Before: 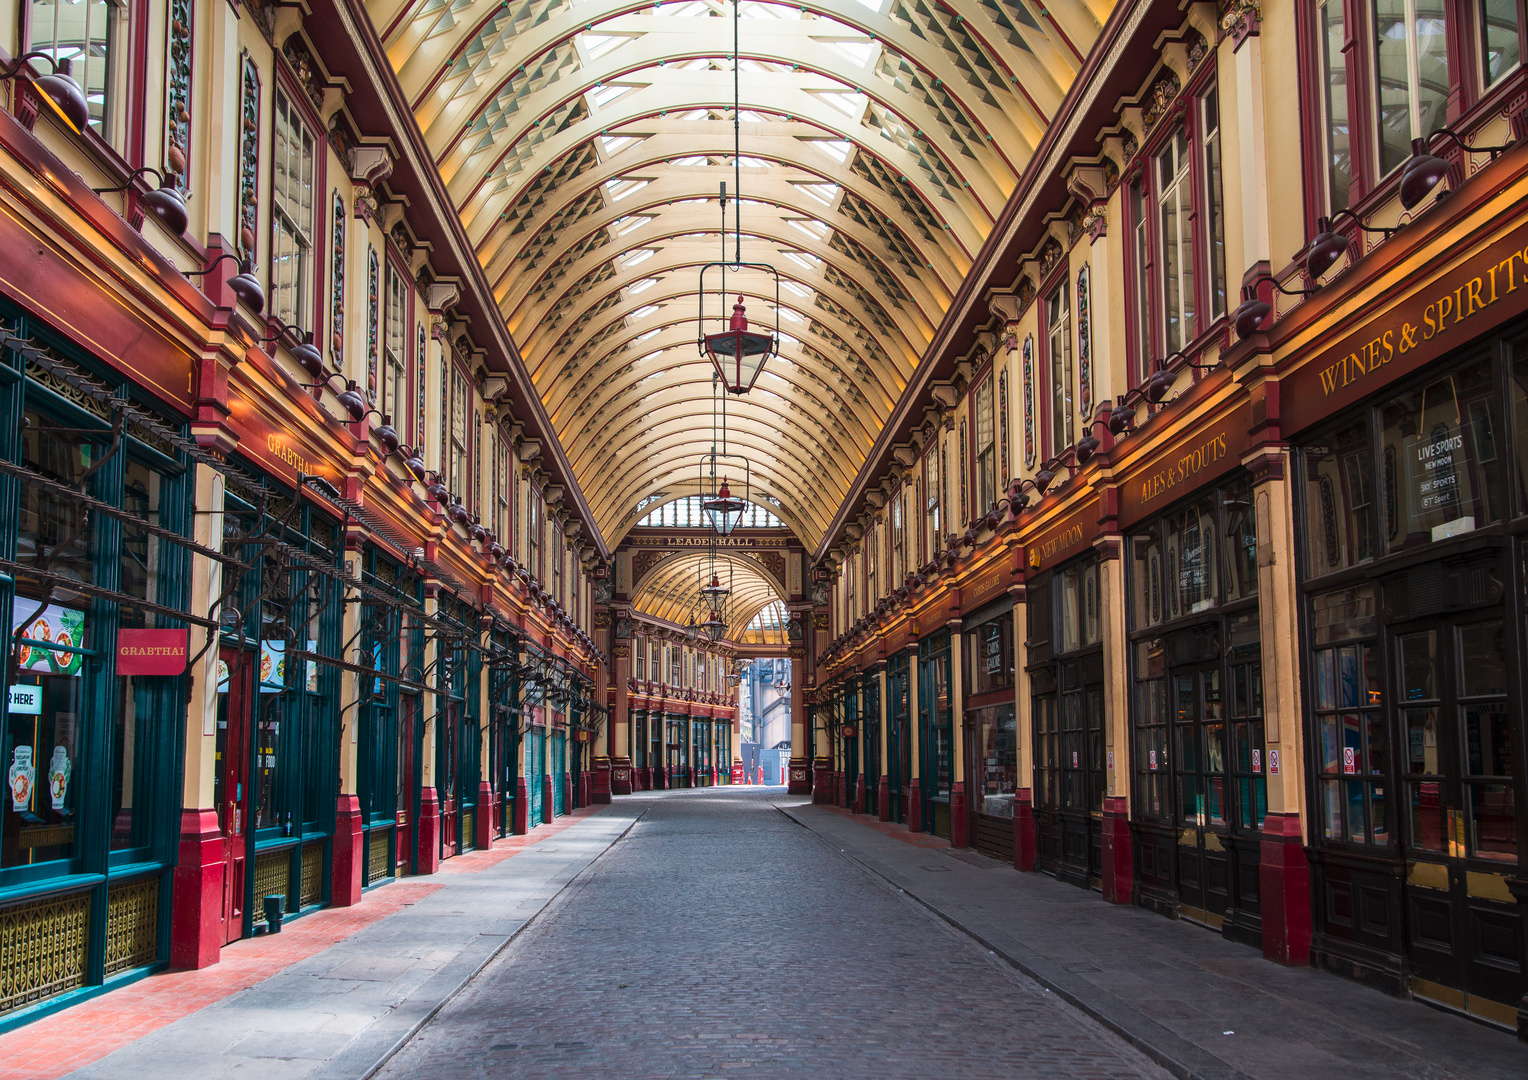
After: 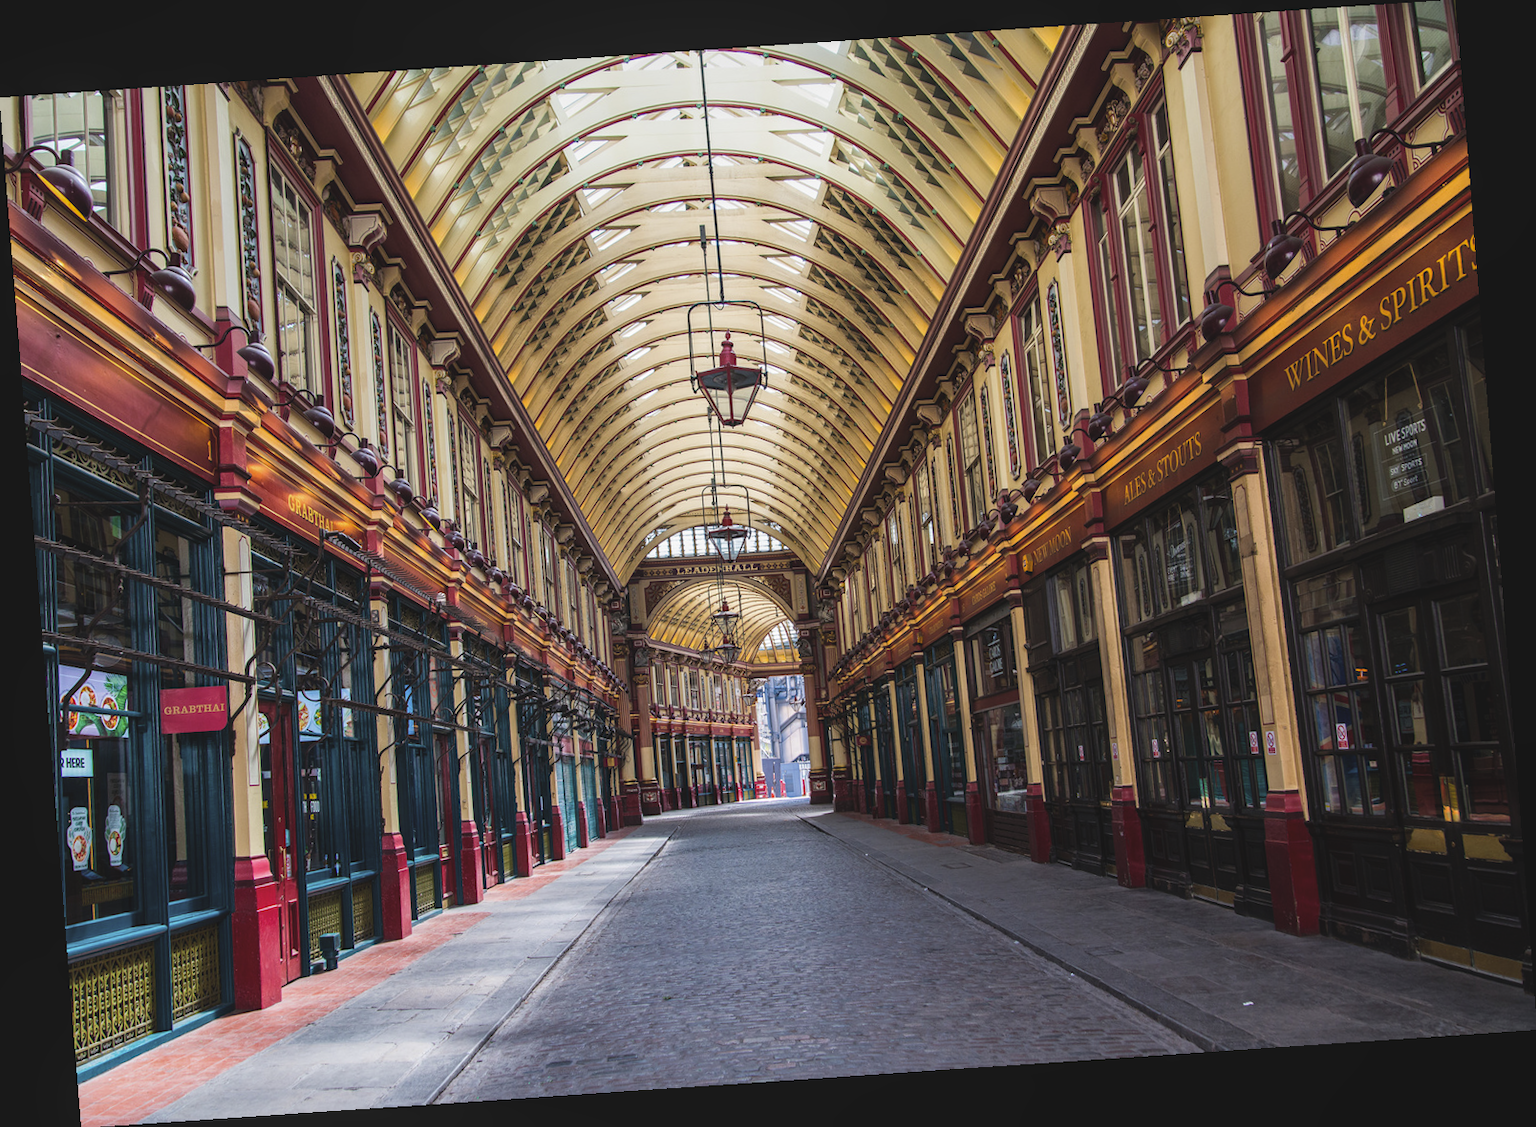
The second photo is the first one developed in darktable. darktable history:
local contrast: detail 110%
rotate and perspective: rotation -4.2°, shear 0.006, automatic cropping off
exposure: black level correction -0.008, exposure 0.067 EV, compensate highlight preservation false
